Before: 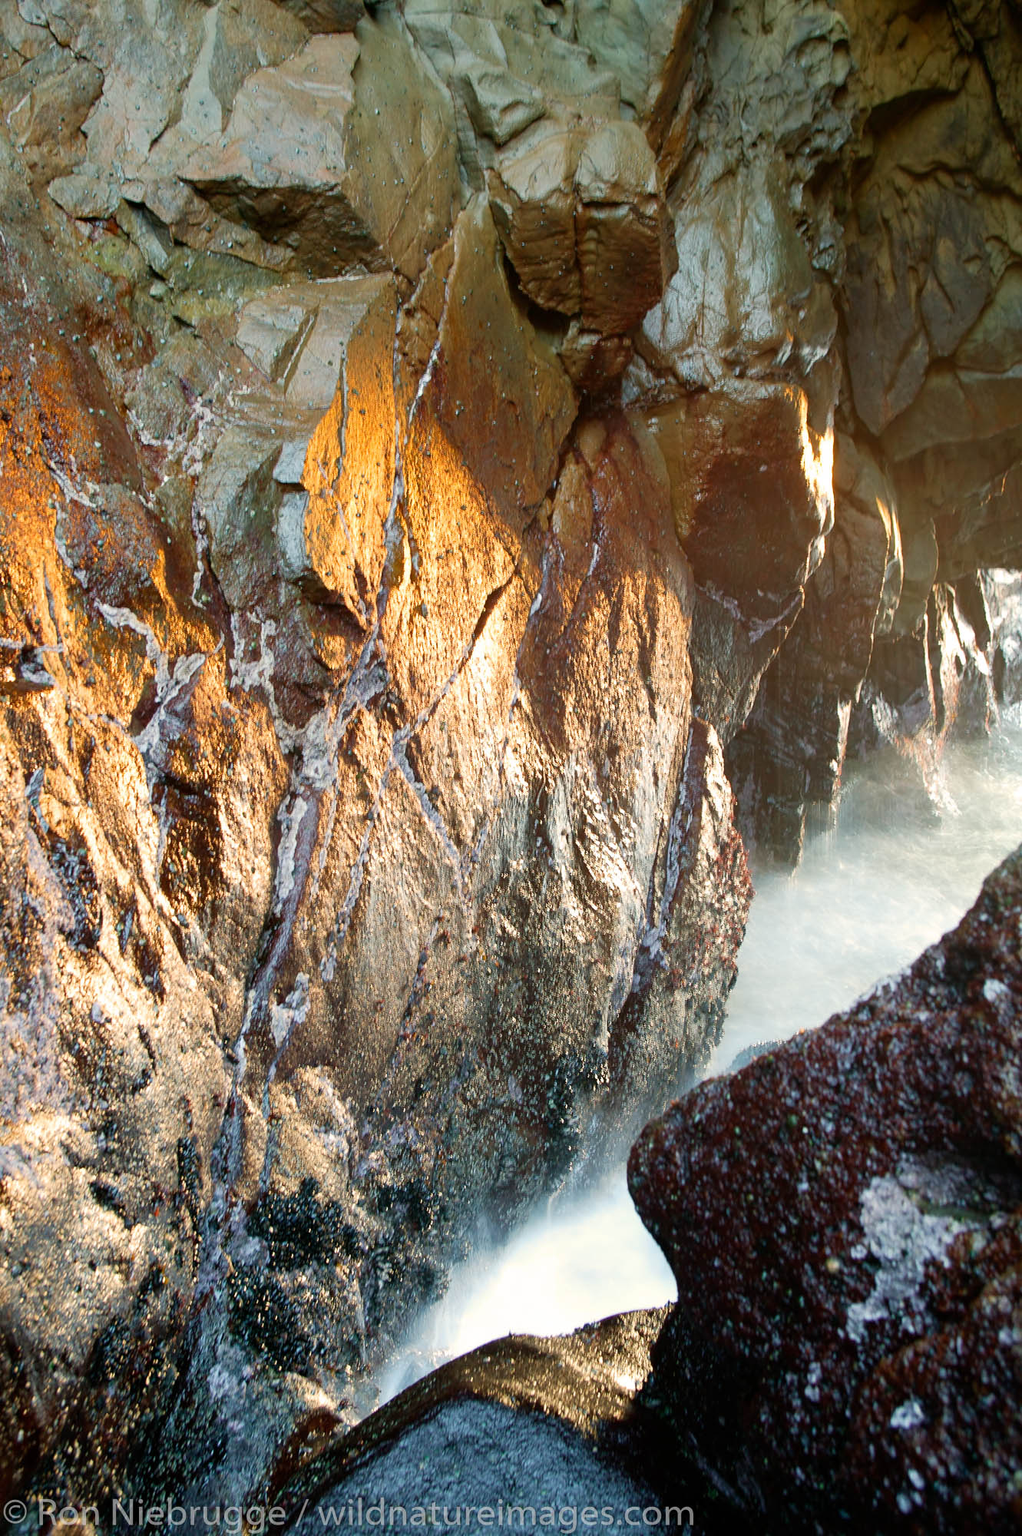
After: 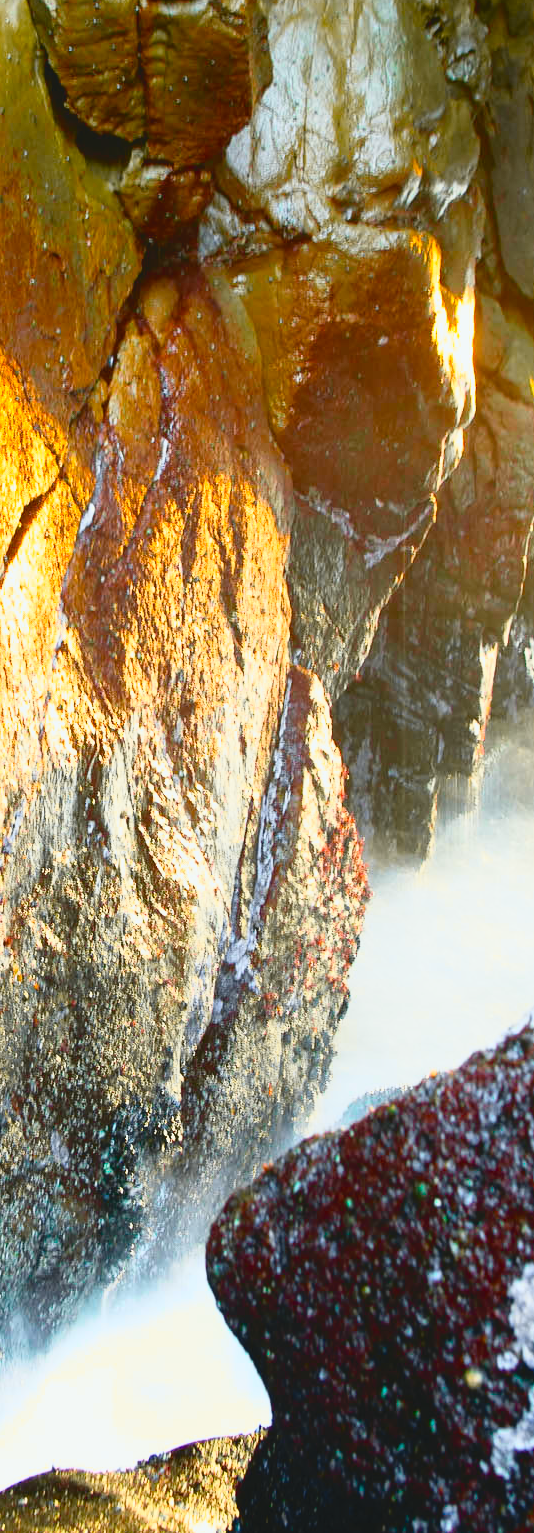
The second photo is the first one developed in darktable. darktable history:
contrast brightness saturation: contrast 0.197, brightness 0.158, saturation 0.227
crop: left 45.911%, top 13.455%, right 13.922%, bottom 9.869%
tone curve: curves: ch0 [(0, 0.074) (0.129, 0.136) (0.285, 0.301) (0.689, 0.764) (0.854, 0.926) (0.987, 0.977)]; ch1 [(0, 0) (0.337, 0.249) (0.434, 0.437) (0.485, 0.491) (0.515, 0.495) (0.566, 0.57) (0.625, 0.625) (0.764, 0.806) (1, 1)]; ch2 [(0, 0) (0.314, 0.301) (0.401, 0.411) (0.505, 0.499) (0.54, 0.54) (0.608, 0.613) (0.706, 0.735) (1, 1)], color space Lab, independent channels, preserve colors none
color balance rgb: shadows fall-off 102.44%, perceptual saturation grading › global saturation 29.408%, mask middle-gray fulcrum 23.016%, contrast -9.418%
